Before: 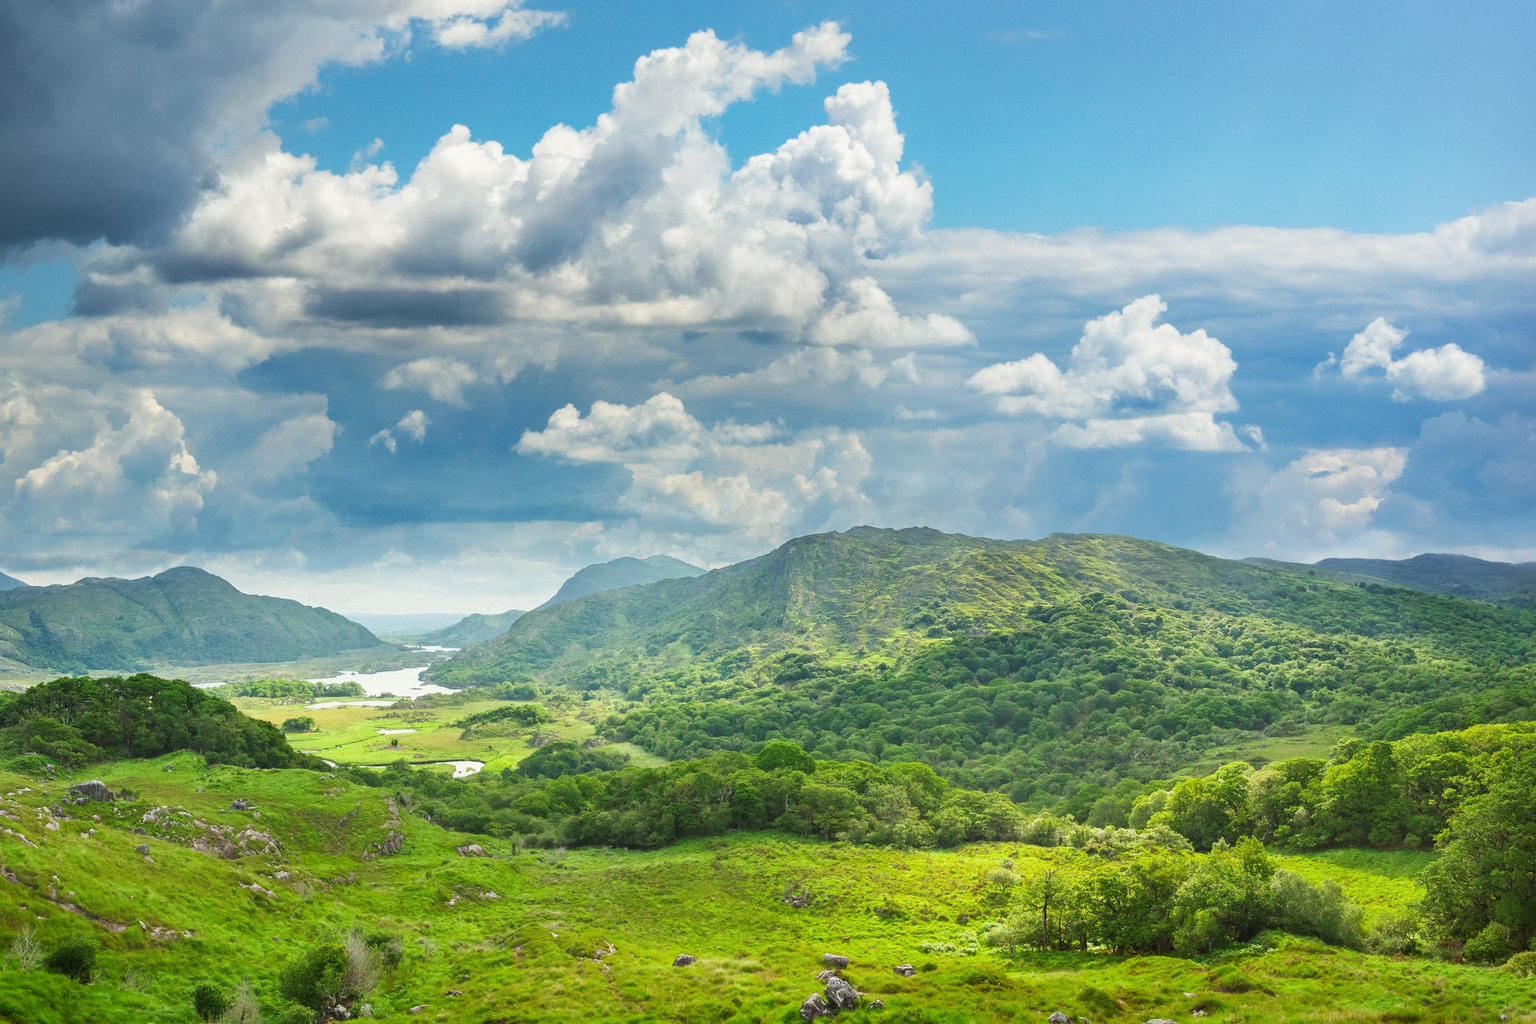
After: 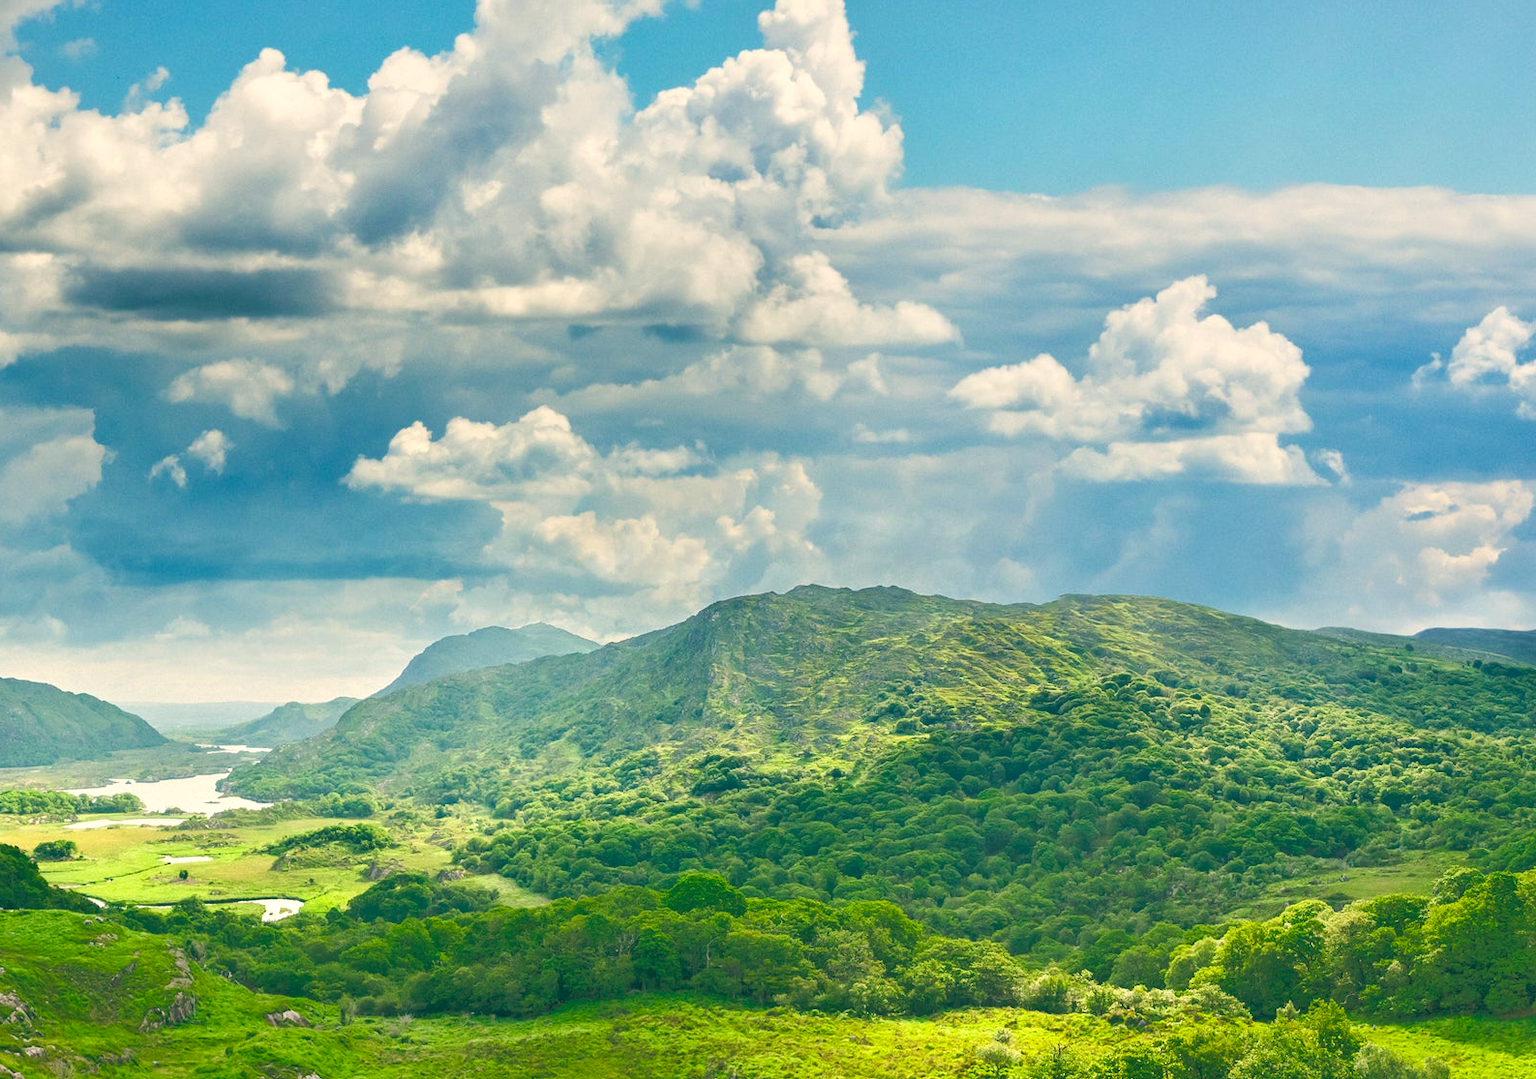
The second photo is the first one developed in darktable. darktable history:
color balance: lift [1.005, 0.99, 1.007, 1.01], gamma [1, 0.979, 1.011, 1.021], gain [0.923, 1.098, 1.025, 0.902], input saturation 90.45%, contrast 7.73%, output saturation 105.91%
tone equalizer: -8 EV -0.528 EV, -7 EV -0.319 EV, -6 EV -0.083 EV, -5 EV 0.413 EV, -4 EV 0.985 EV, -3 EV 0.791 EV, -2 EV -0.01 EV, -1 EV 0.14 EV, +0 EV -0.012 EV, smoothing 1
crop: left 16.768%, top 8.653%, right 8.362%, bottom 12.485%
color balance rgb: shadows fall-off 101%, linear chroma grading › mid-tones 7.63%, perceptual saturation grading › mid-tones 11.68%, mask middle-gray fulcrum 22.45%, global vibrance 10.11%, saturation formula JzAzBz (2021)
